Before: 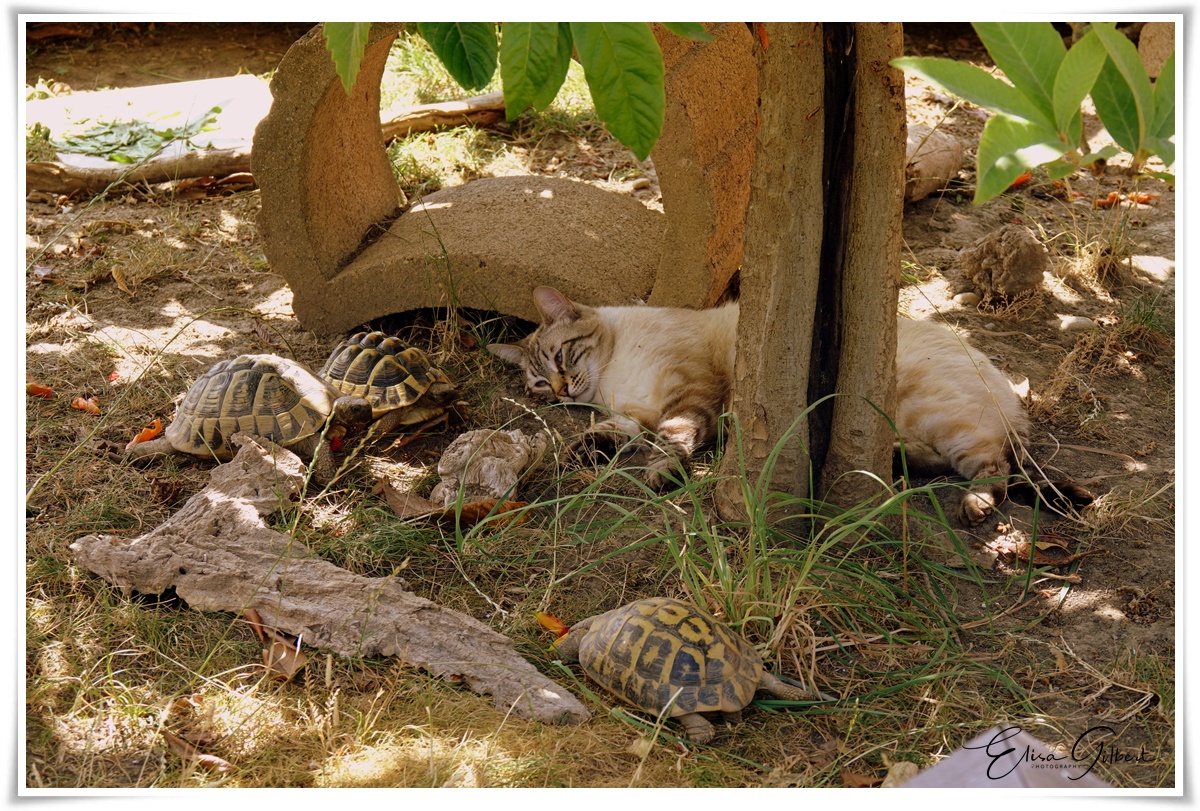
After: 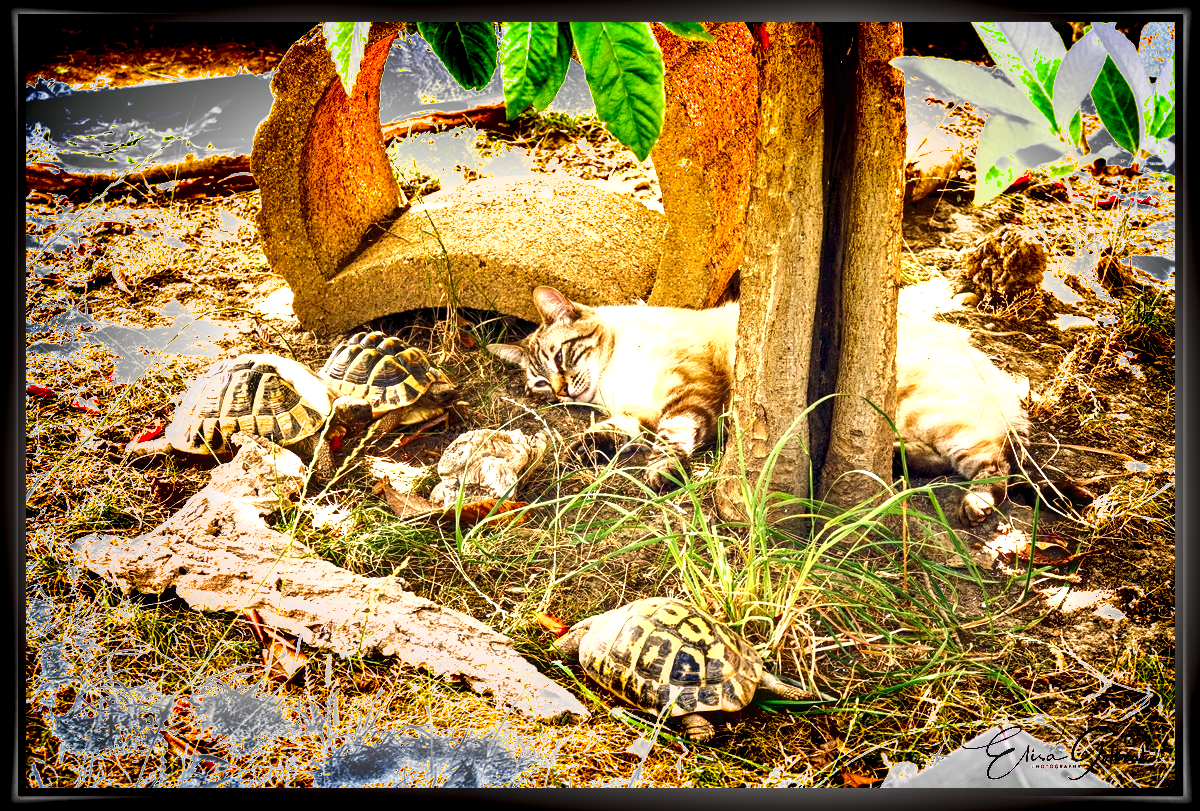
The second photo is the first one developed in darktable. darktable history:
exposure: black level correction 0.001, exposure 2.579 EV, compensate highlight preservation false
shadows and highlights: shadows 61.24, soften with gaussian
color balance rgb: shadows lift › chroma 3.099%, shadows lift › hue 281.84°, power › chroma 0.667%, power › hue 60°, perceptual saturation grading › global saturation 2.307%, saturation formula JzAzBz (2021)
local contrast: on, module defaults
